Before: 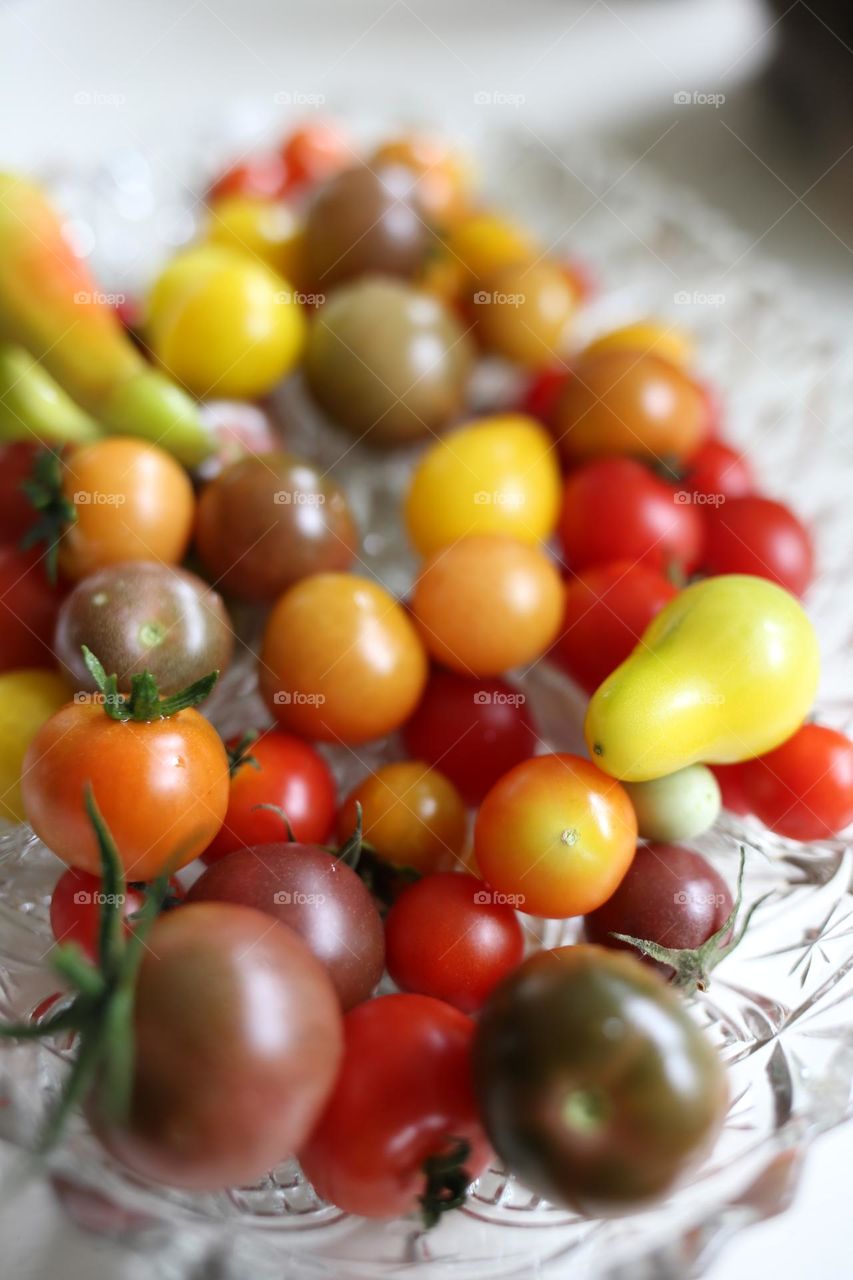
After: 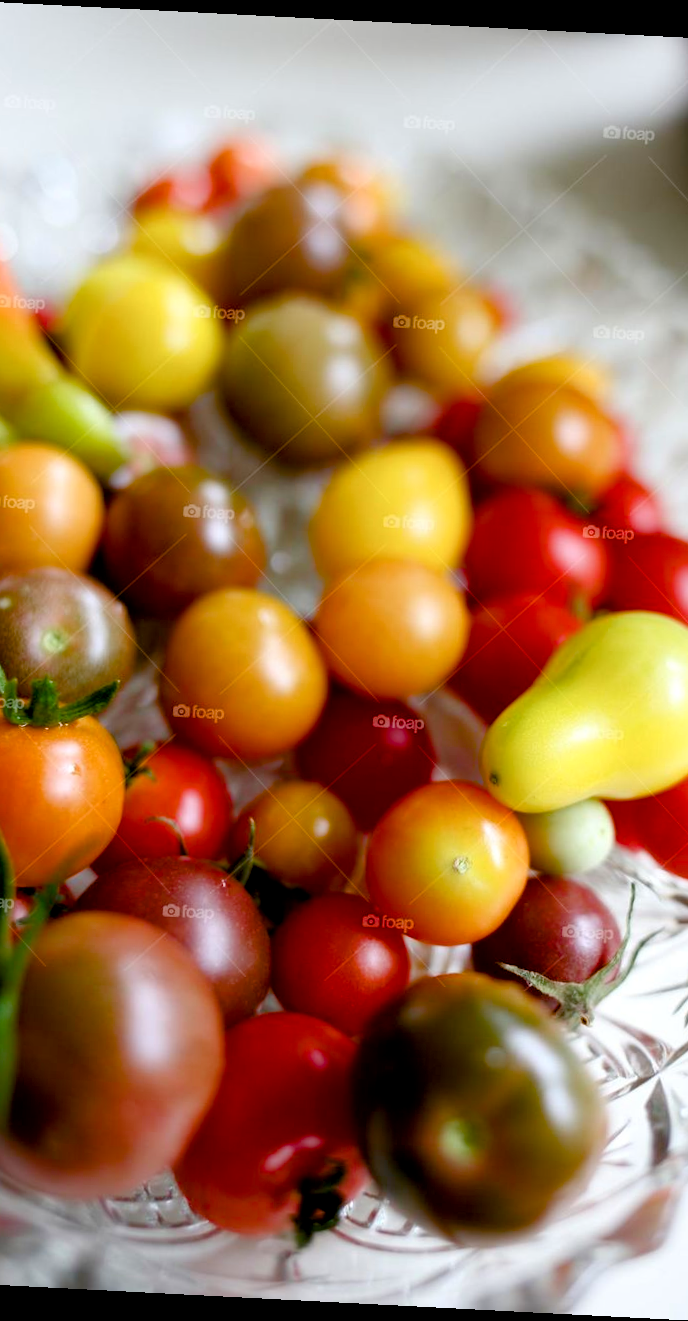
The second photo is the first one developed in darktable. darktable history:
crop and rotate: angle -2.95°, left 14.221%, top 0.039%, right 10.795%, bottom 0.041%
exposure: black level correction 0.012, compensate highlight preservation false
color balance rgb: linear chroma grading › global chroma 19.797%, perceptual saturation grading › global saturation 25.544%, perceptual saturation grading › highlights -50.338%, perceptual saturation grading › shadows 30.54%, global vibrance 20%
